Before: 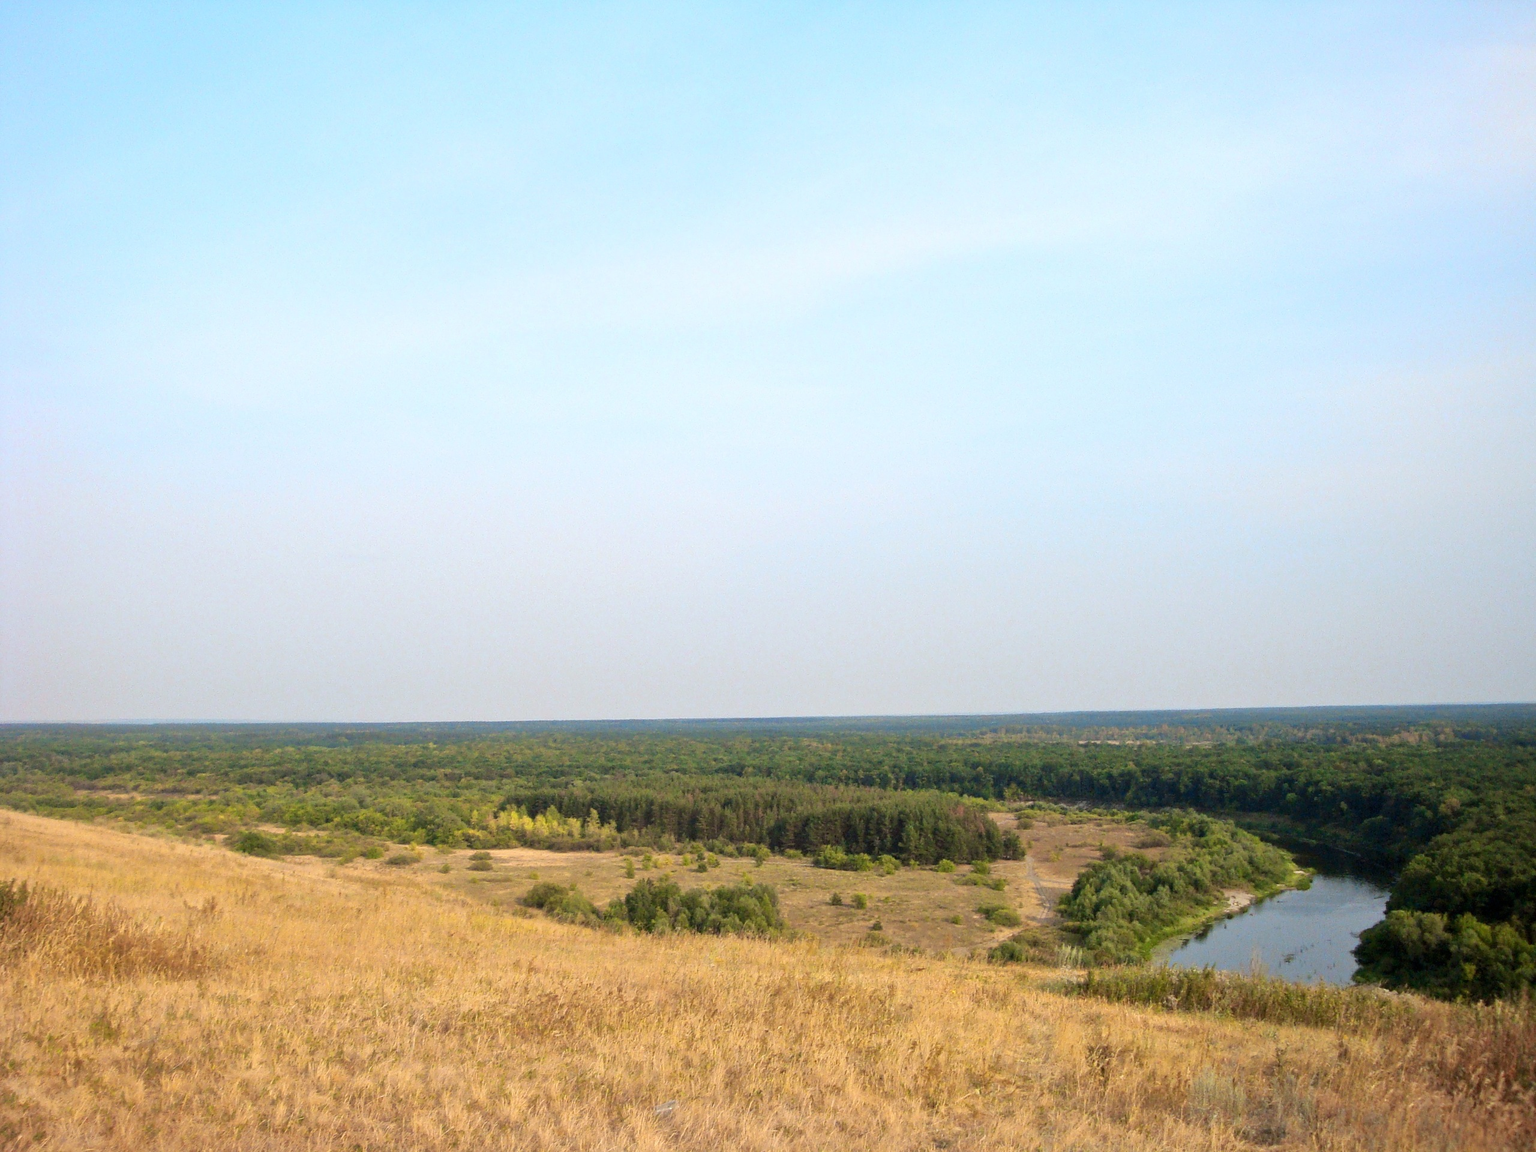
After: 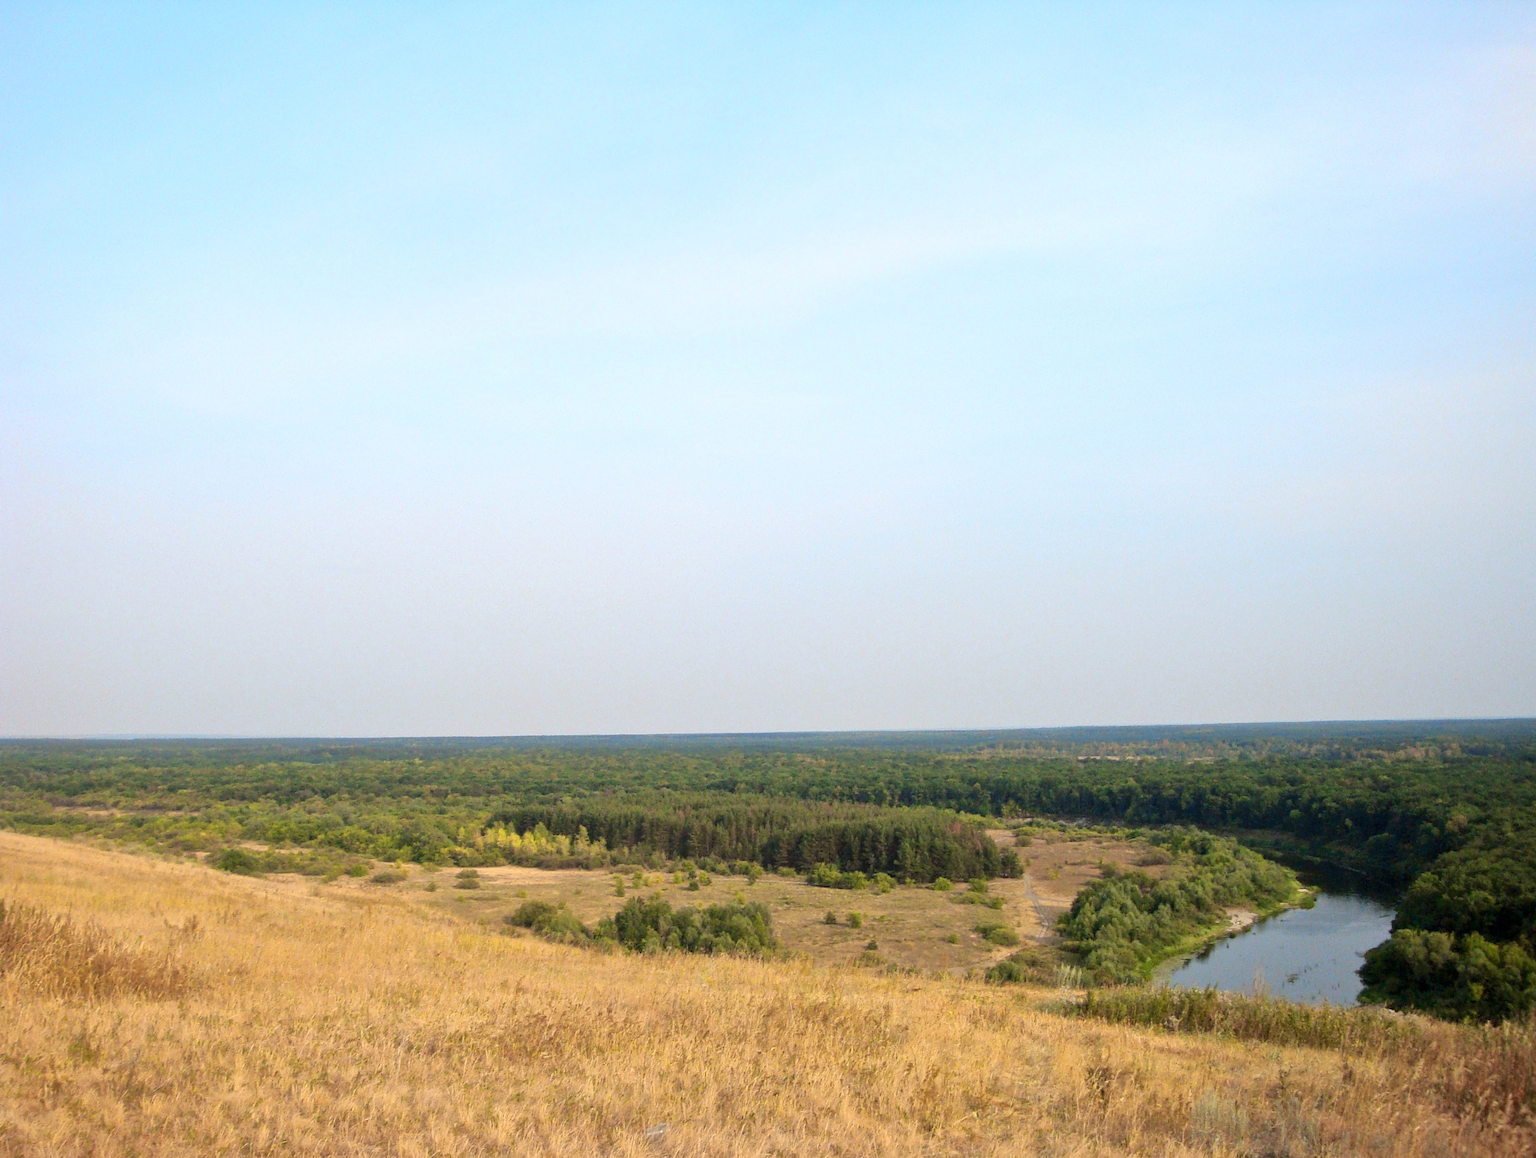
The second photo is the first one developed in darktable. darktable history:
crop and rotate: left 1.508%, right 0.508%, bottom 1.448%
